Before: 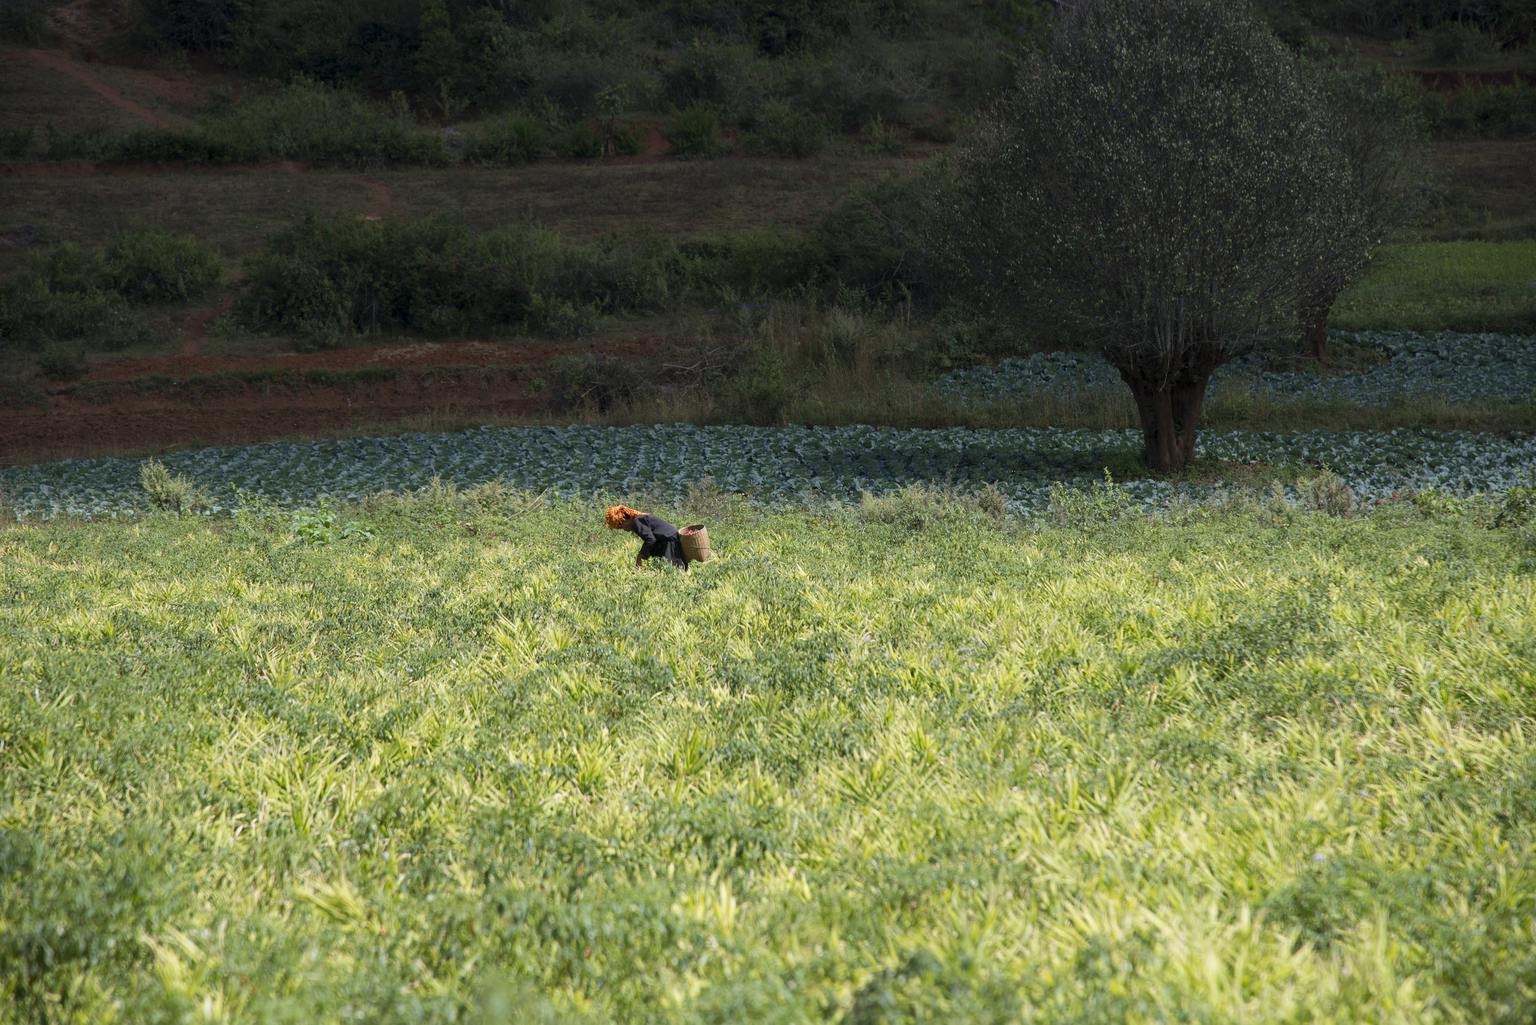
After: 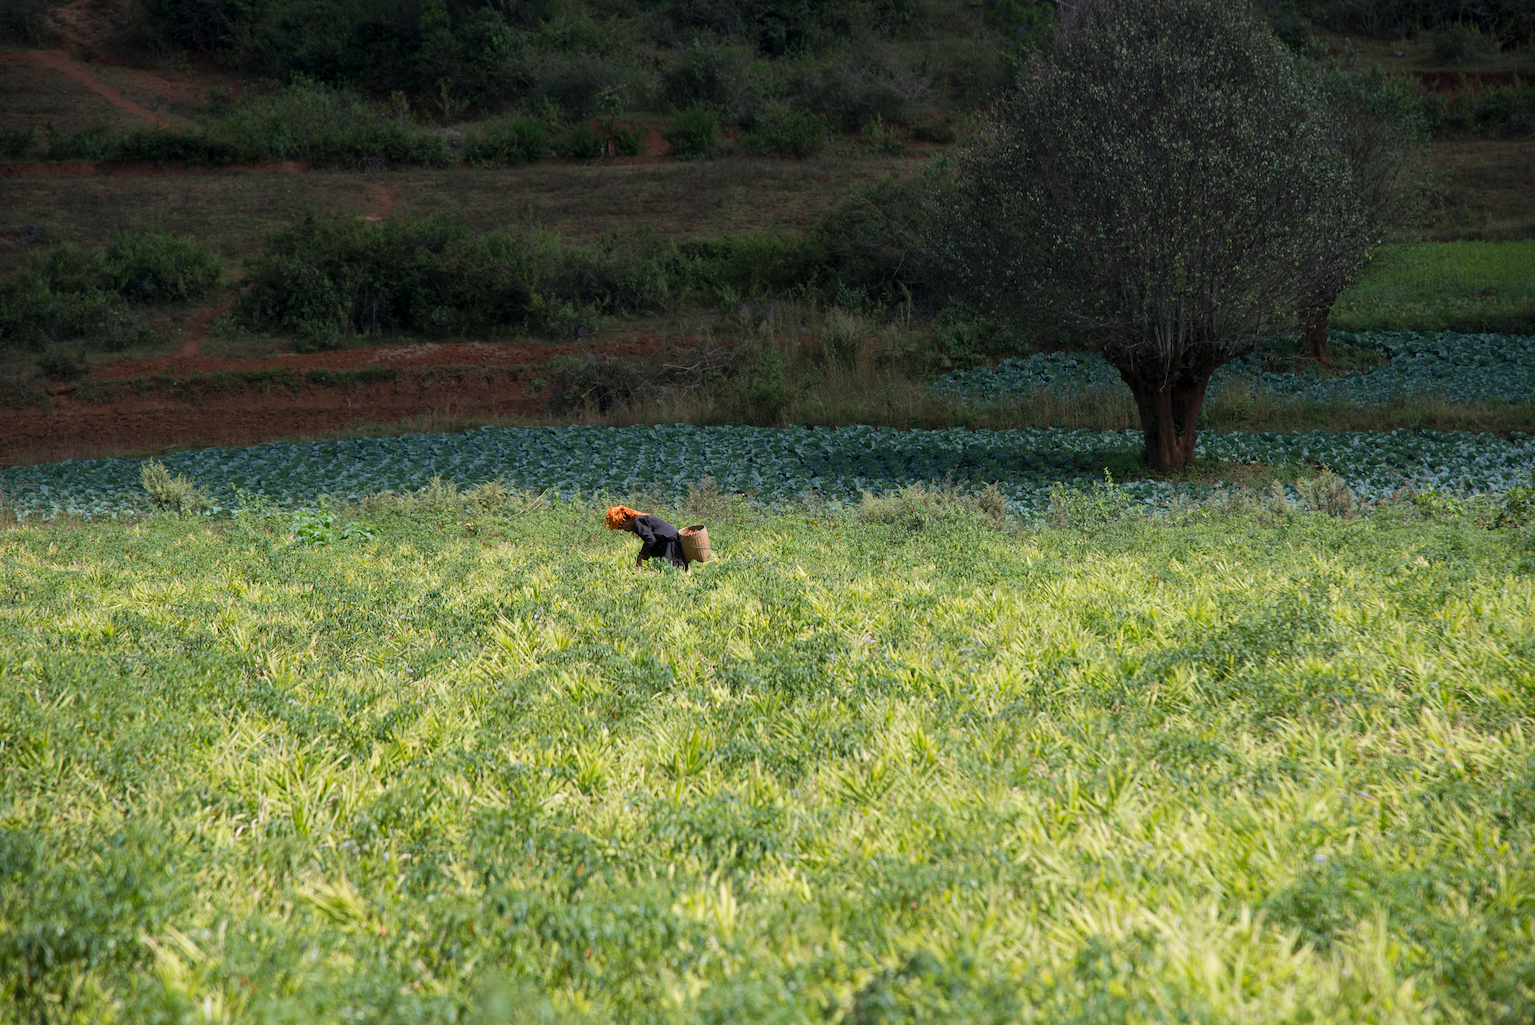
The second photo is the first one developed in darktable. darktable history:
shadows and highlights: shadows 25.02, highlights -24.49
